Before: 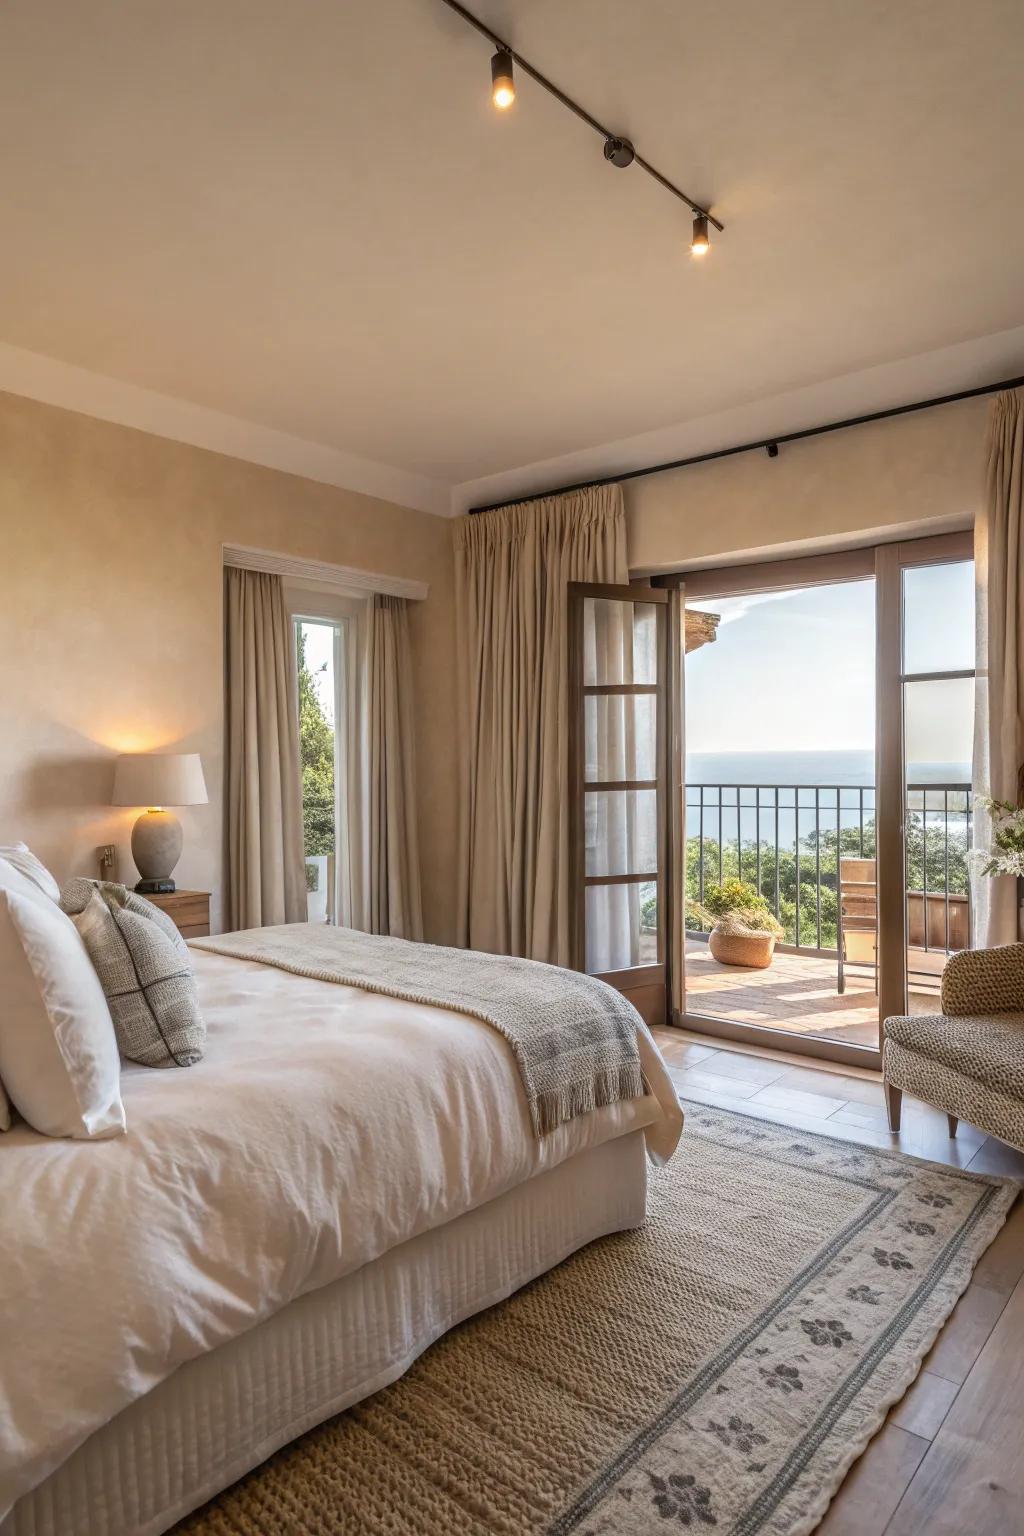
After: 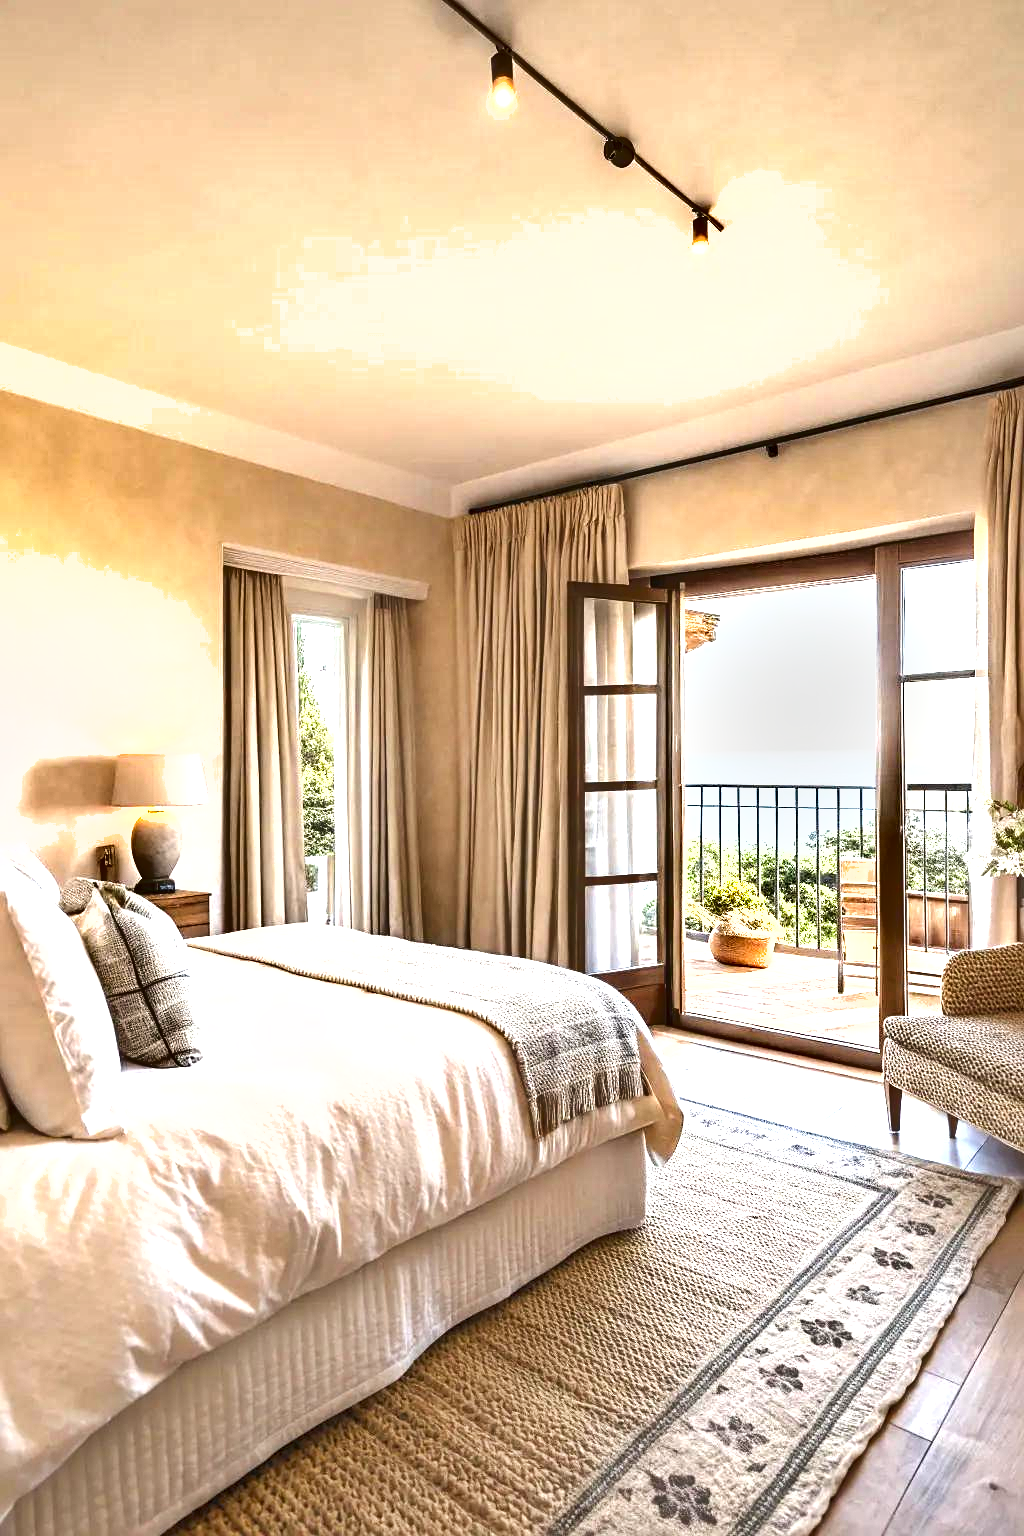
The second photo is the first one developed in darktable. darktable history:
exposure: exposure 1.517 EV, compensate exposure bias true, compensate highlight preservation false
sharpen: amount 0.213
shadows and highlights: low approximation 0.01, soften with gaussian
base curve: curves: ch0 [(0, 0) (0.472, 0.508) (1, 1)], preserve colors none
